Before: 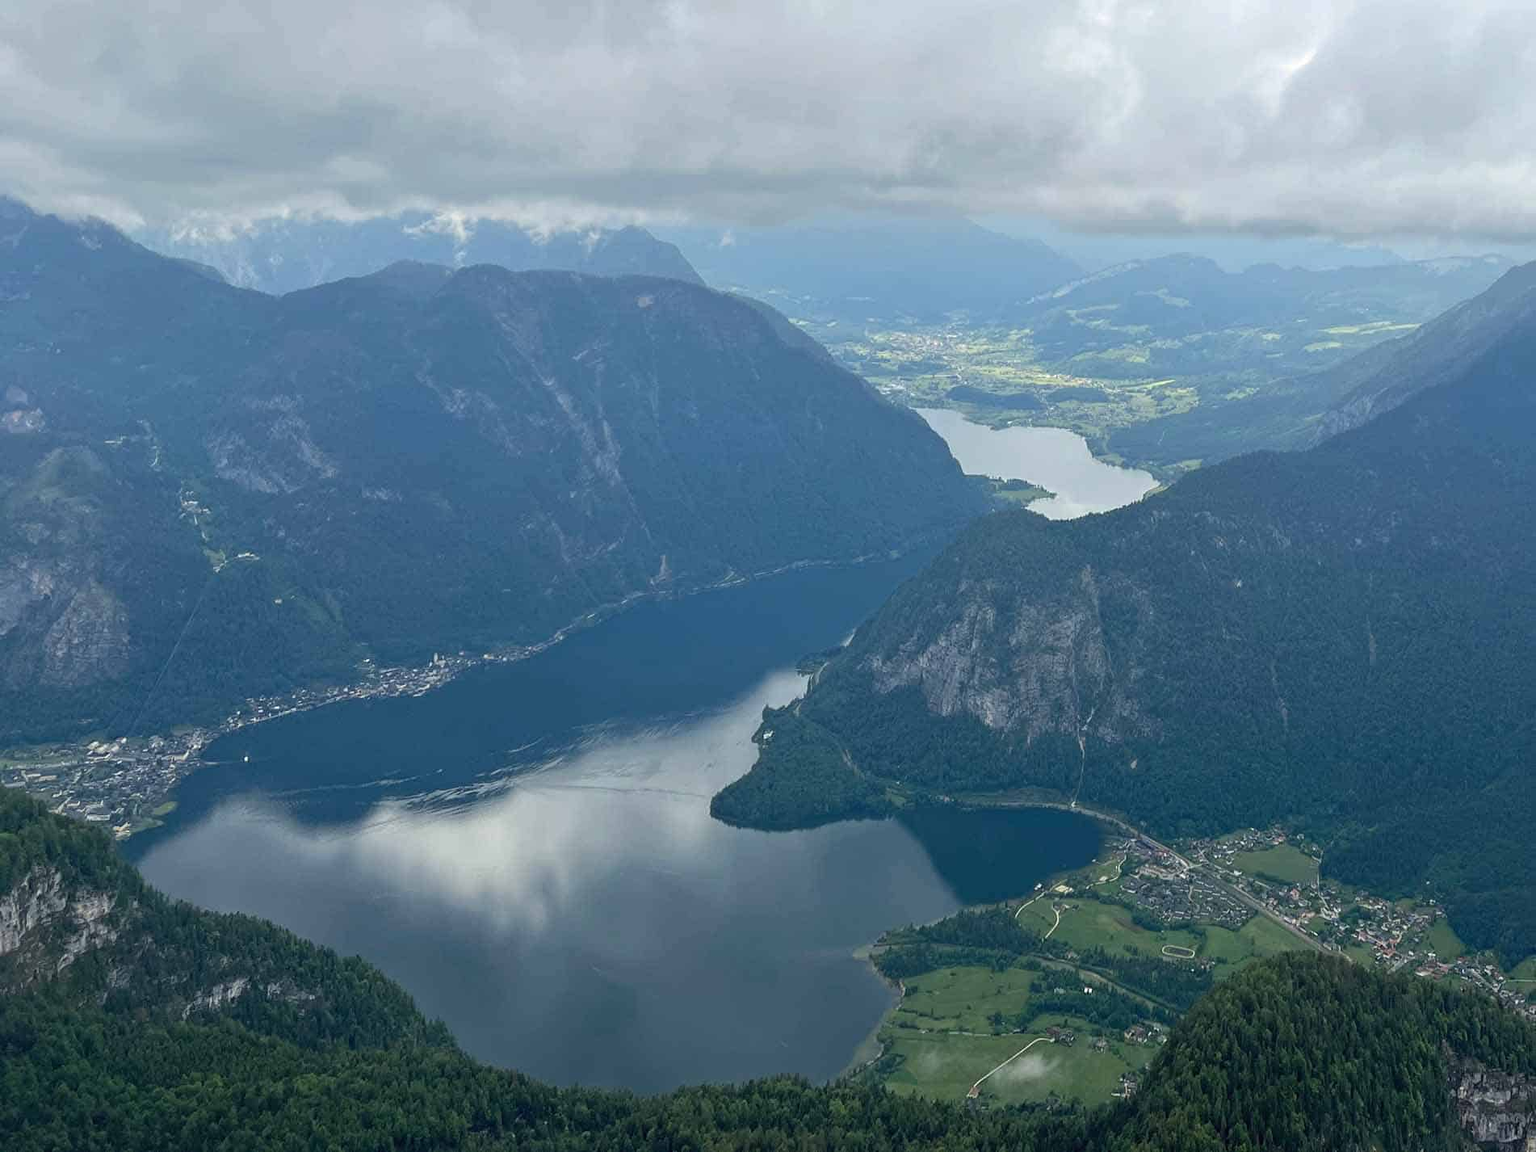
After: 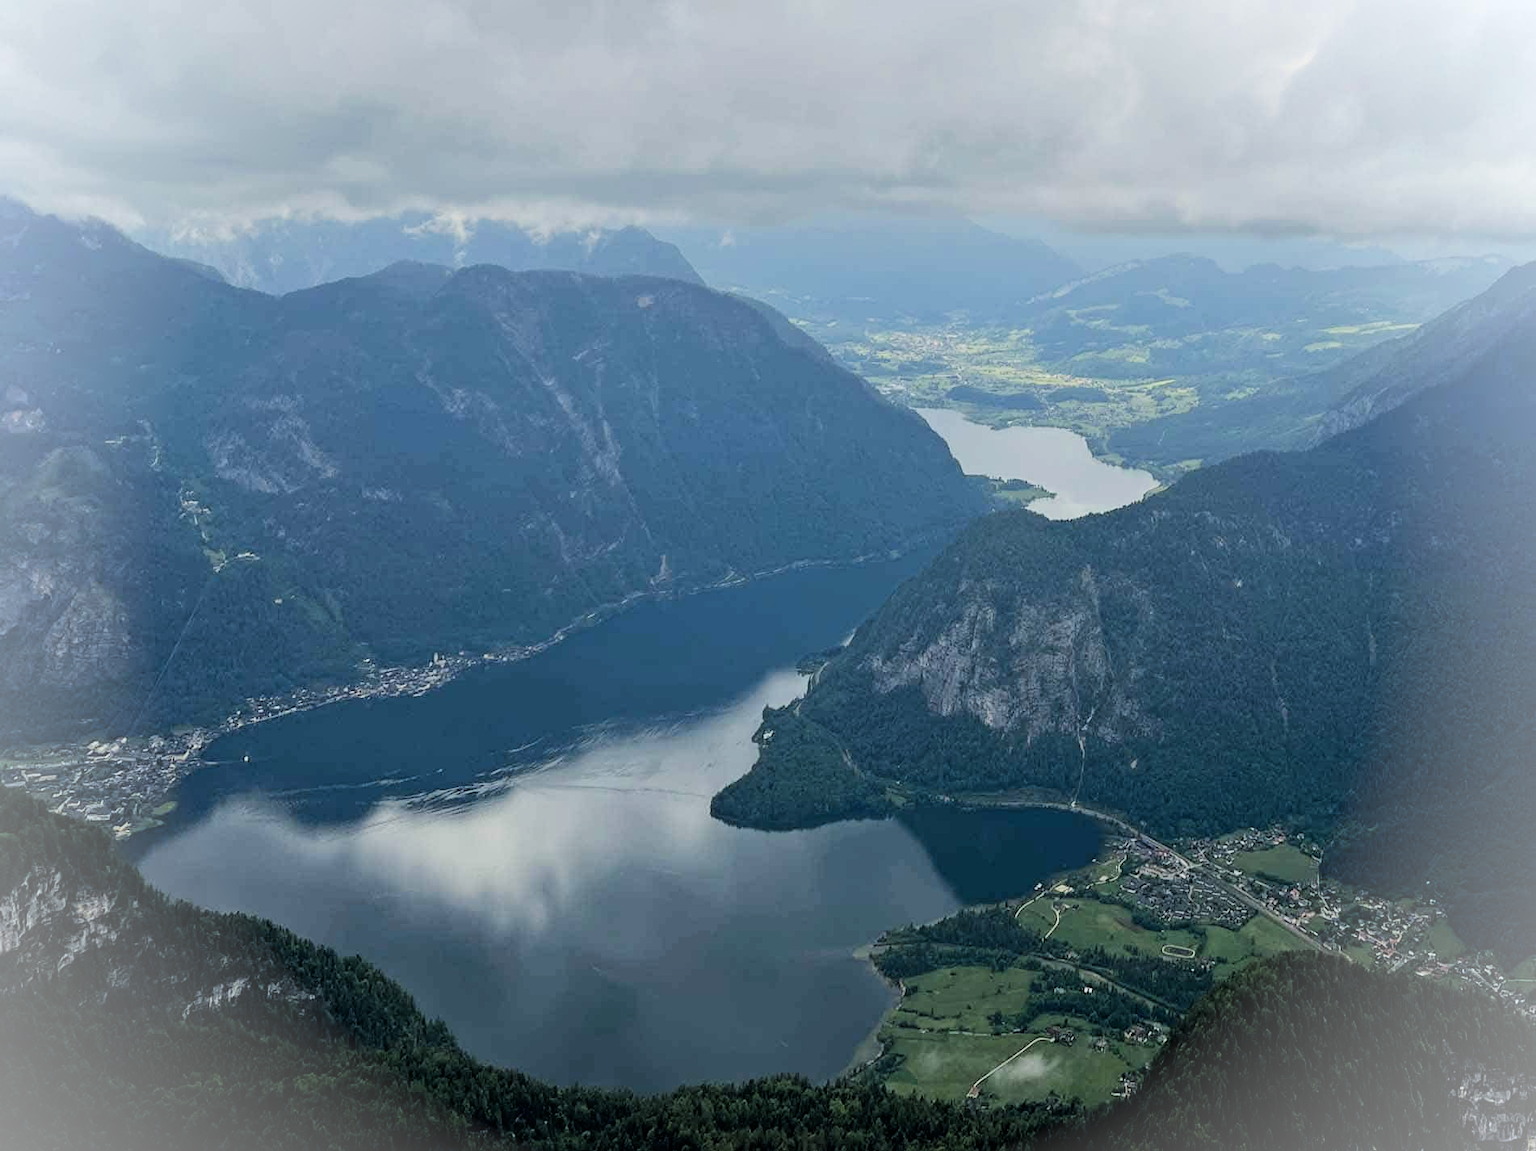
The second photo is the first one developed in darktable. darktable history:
filmic rgb: black relative exposure -7.5 EV, white relative exposure 5 EV, threshold 3.05 EV, hardness 3.34, contrast 1.301, iterations of high-quality reconstruction 10, enable highlight reconstruction true
vignetting: brightness 0.319, saturation 0
